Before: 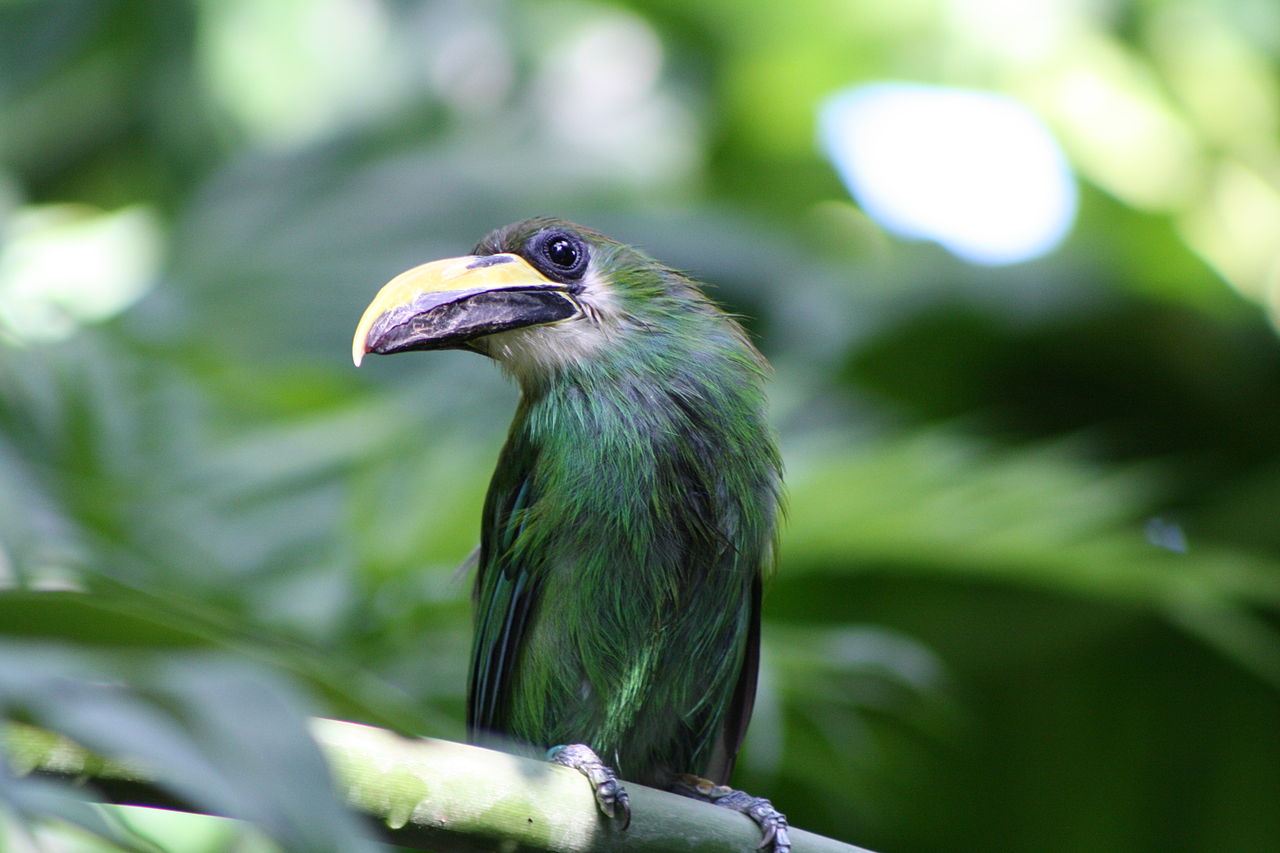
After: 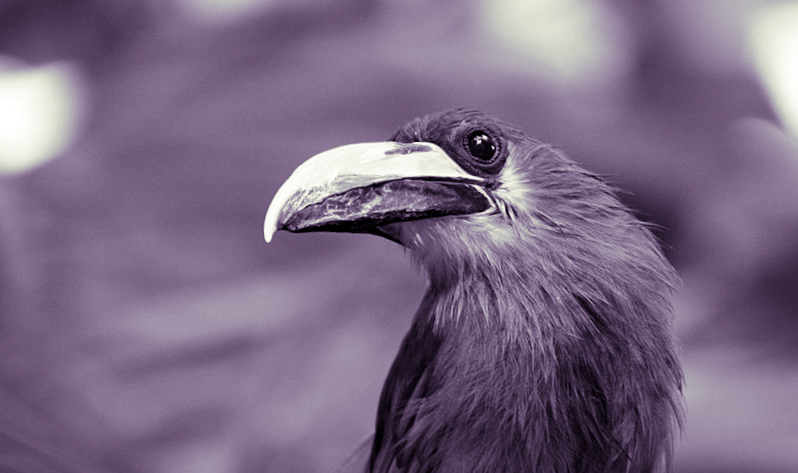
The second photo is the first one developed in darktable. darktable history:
monochrome: size 1
crop and rotate: angle -4.99°, left 2.122%, top 6.945%, right 27.566%, bottom 30.519%
haze removal: strength 0.29, distance 0.25, compatibility mode true, adaptive false
split-toning: shadows › hue 266.4°, shadows › saturation 0.4, highlights › hue 61.2°, highlights › saturation 0.3, compress 0%
